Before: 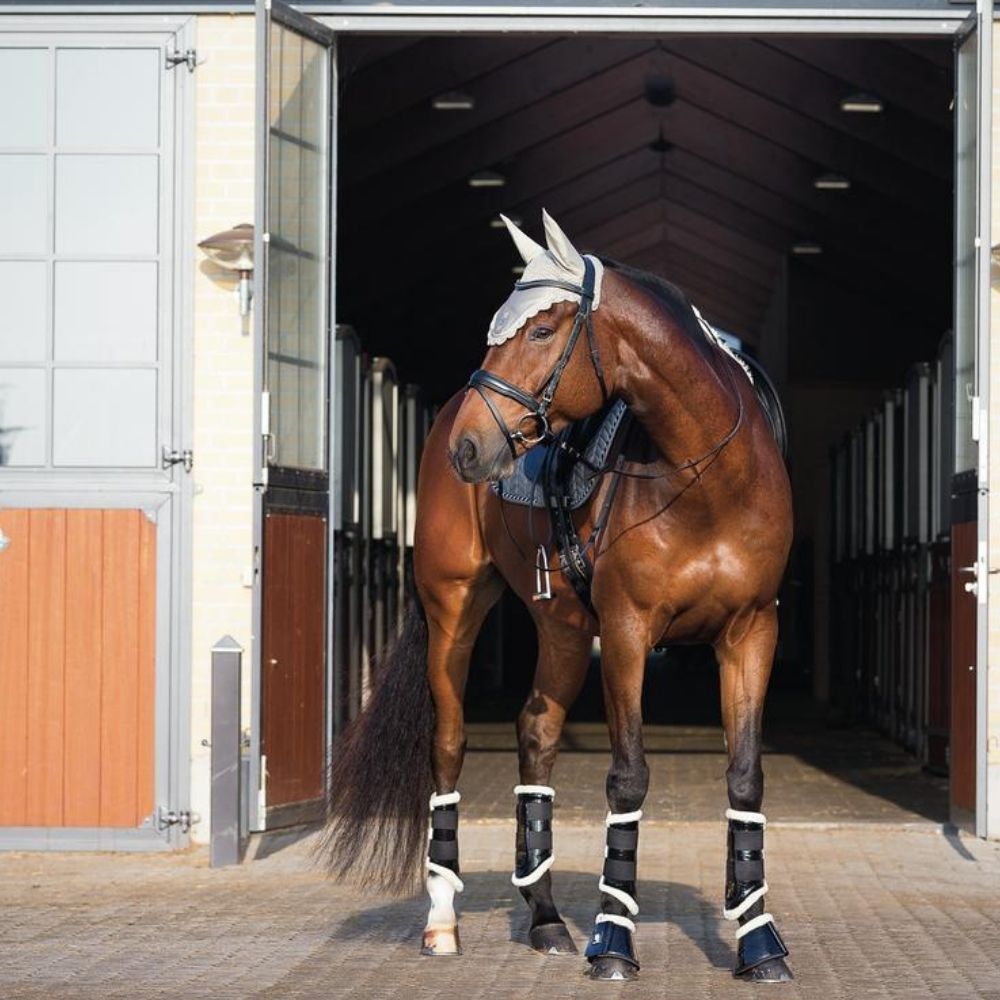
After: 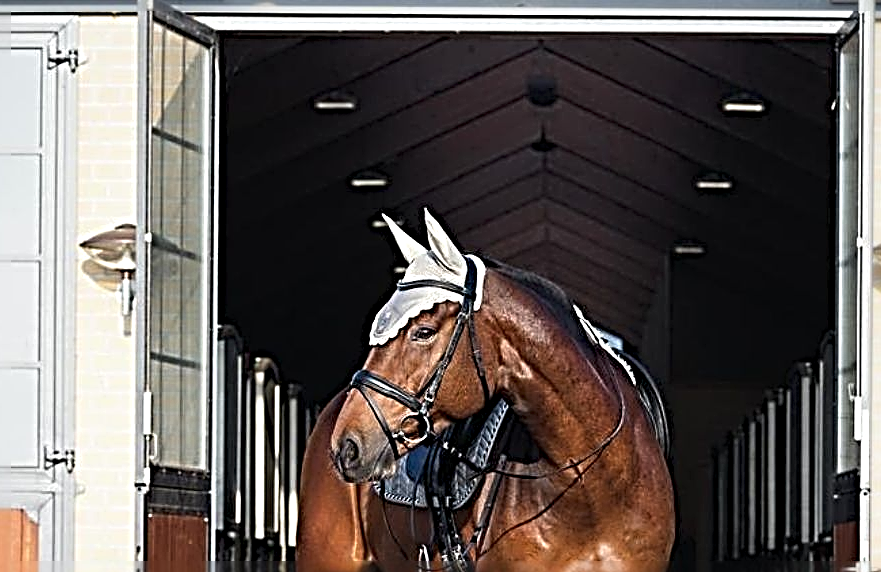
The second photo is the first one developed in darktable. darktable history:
crop and rotate: left 11.812%, bottom 42.776%
sharpen: radius 4.001, amount 2
